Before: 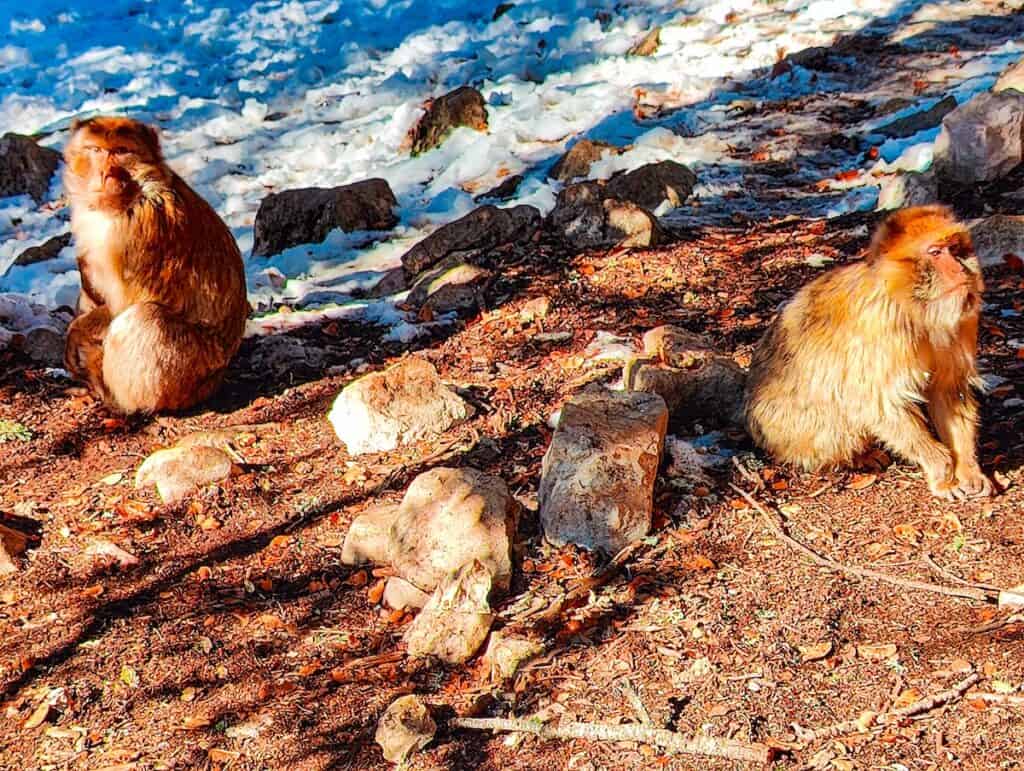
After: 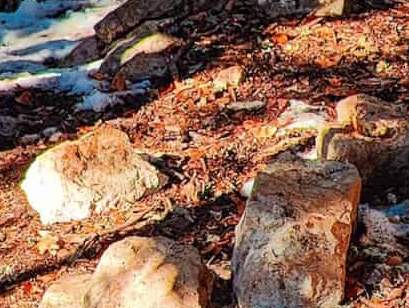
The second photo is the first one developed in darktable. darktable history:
contrast brightness saturation: saturation -0.04
crop: left 30%, top 30%, right 30%, bottom 30%
